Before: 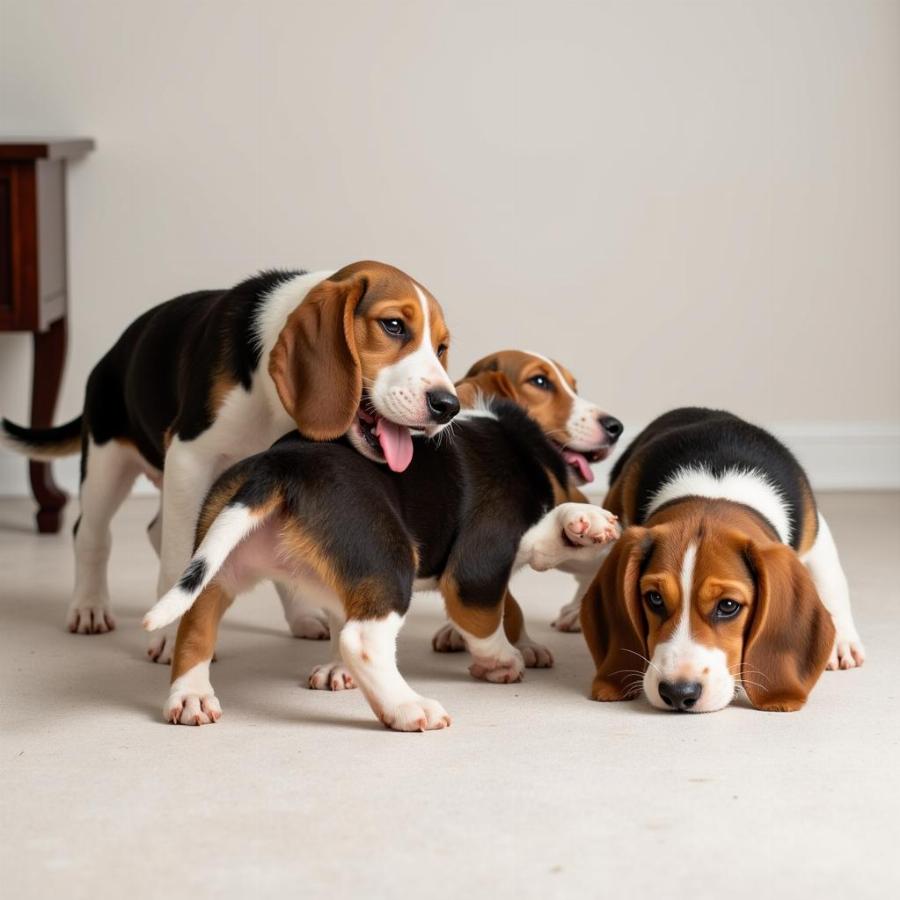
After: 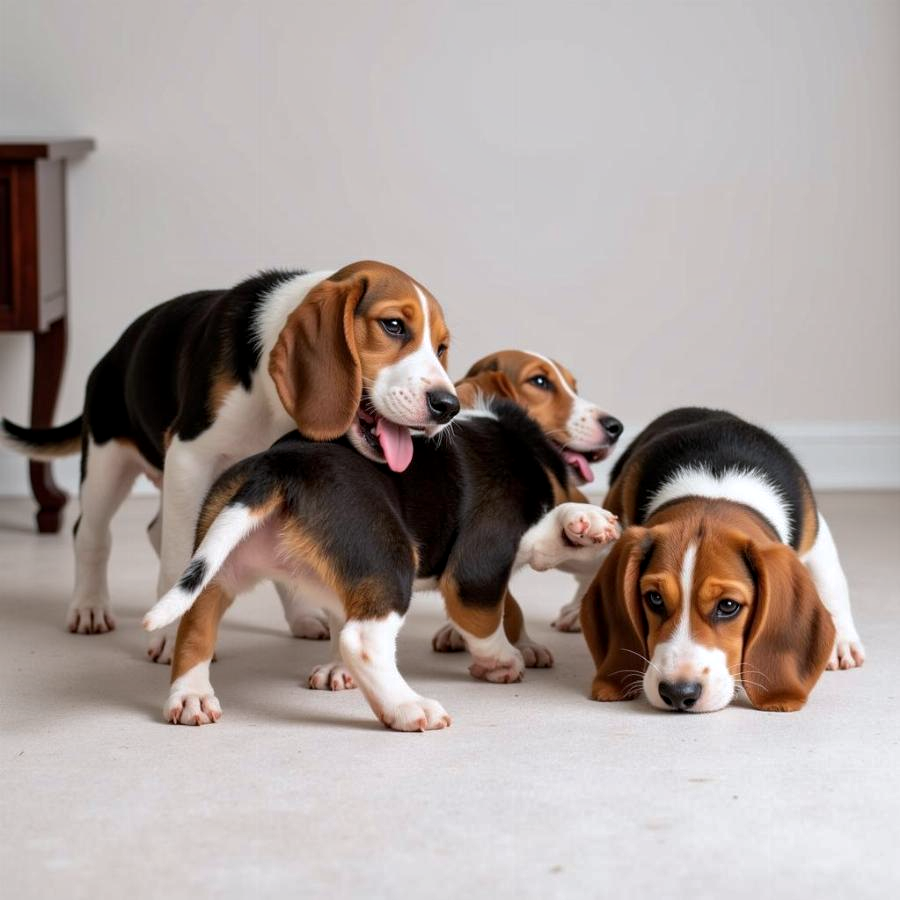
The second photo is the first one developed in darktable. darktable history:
color correction: highlights a* -0.093, highlights b* -5.69, shadows a* -0.124, shadows b* -0.136
shadows and highlights: shadows 9.15, white point adjustment 0.9, highlights -39.96
local contrast: highlights 107%, shadows 101%, detail 119%, midtone range 0.2
